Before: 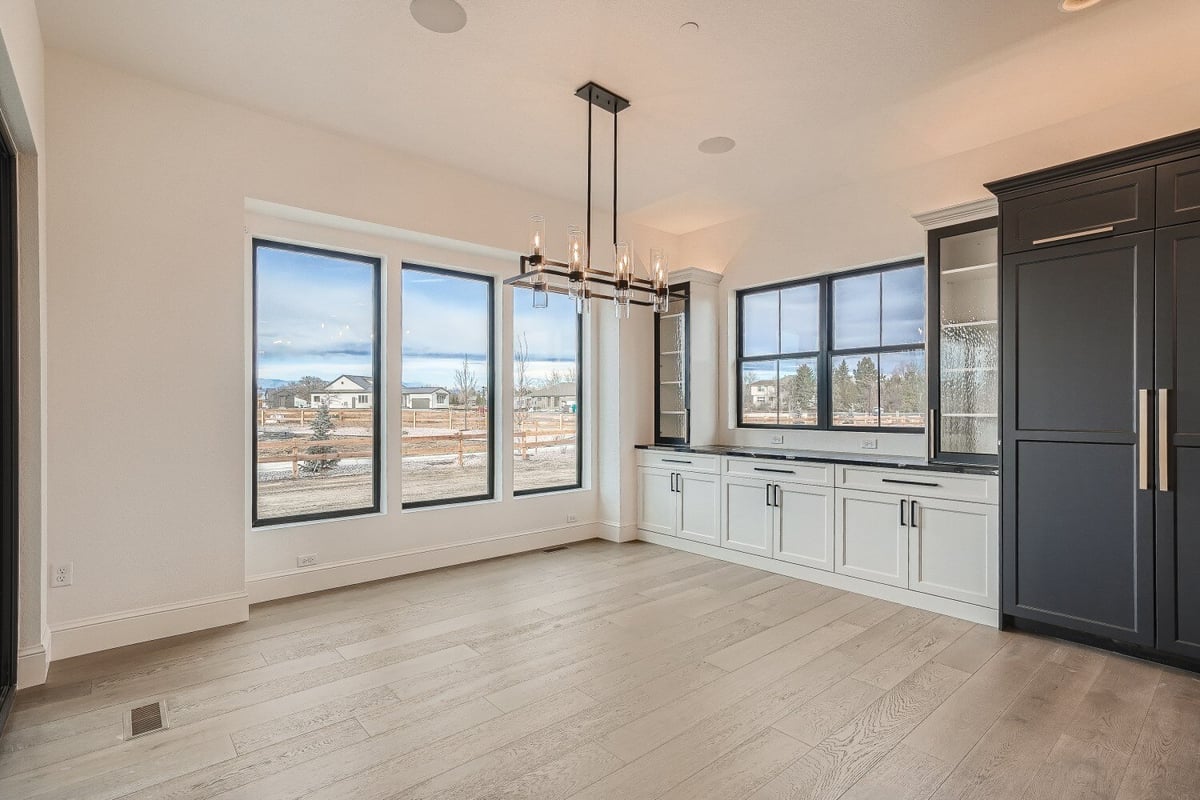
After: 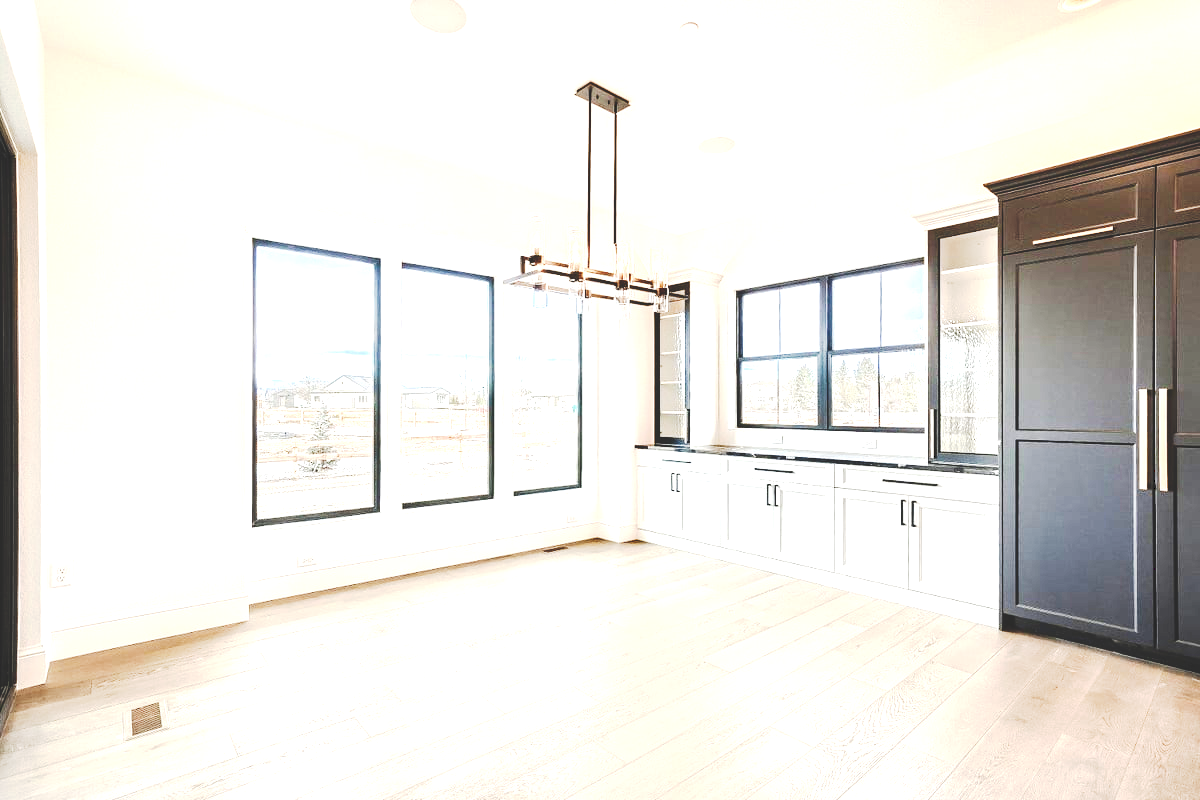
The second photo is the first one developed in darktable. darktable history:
tone curve: curves: ch0 [(0, 0) (0.003, 0.145) (0.011, 0.15) (0.025, 0.15) (0.044, 0.156) (0.069, 0.161) (0.1, 0.169) (0.136, 0.175) (0.177, 0.184) (0.224, 0.196) (0.277, 0.234) (0.335, 0.291) (0.399, 0.391) (0.468, 0.505) (0.543, 0.633) (0.623, 0.742) (0.709, 0.826) (0.801, 0.882) (0.898, 0.93) (1, 1)], preserve colors none
exposure: exposure 1.506 EV, compensate highlight preservation false
